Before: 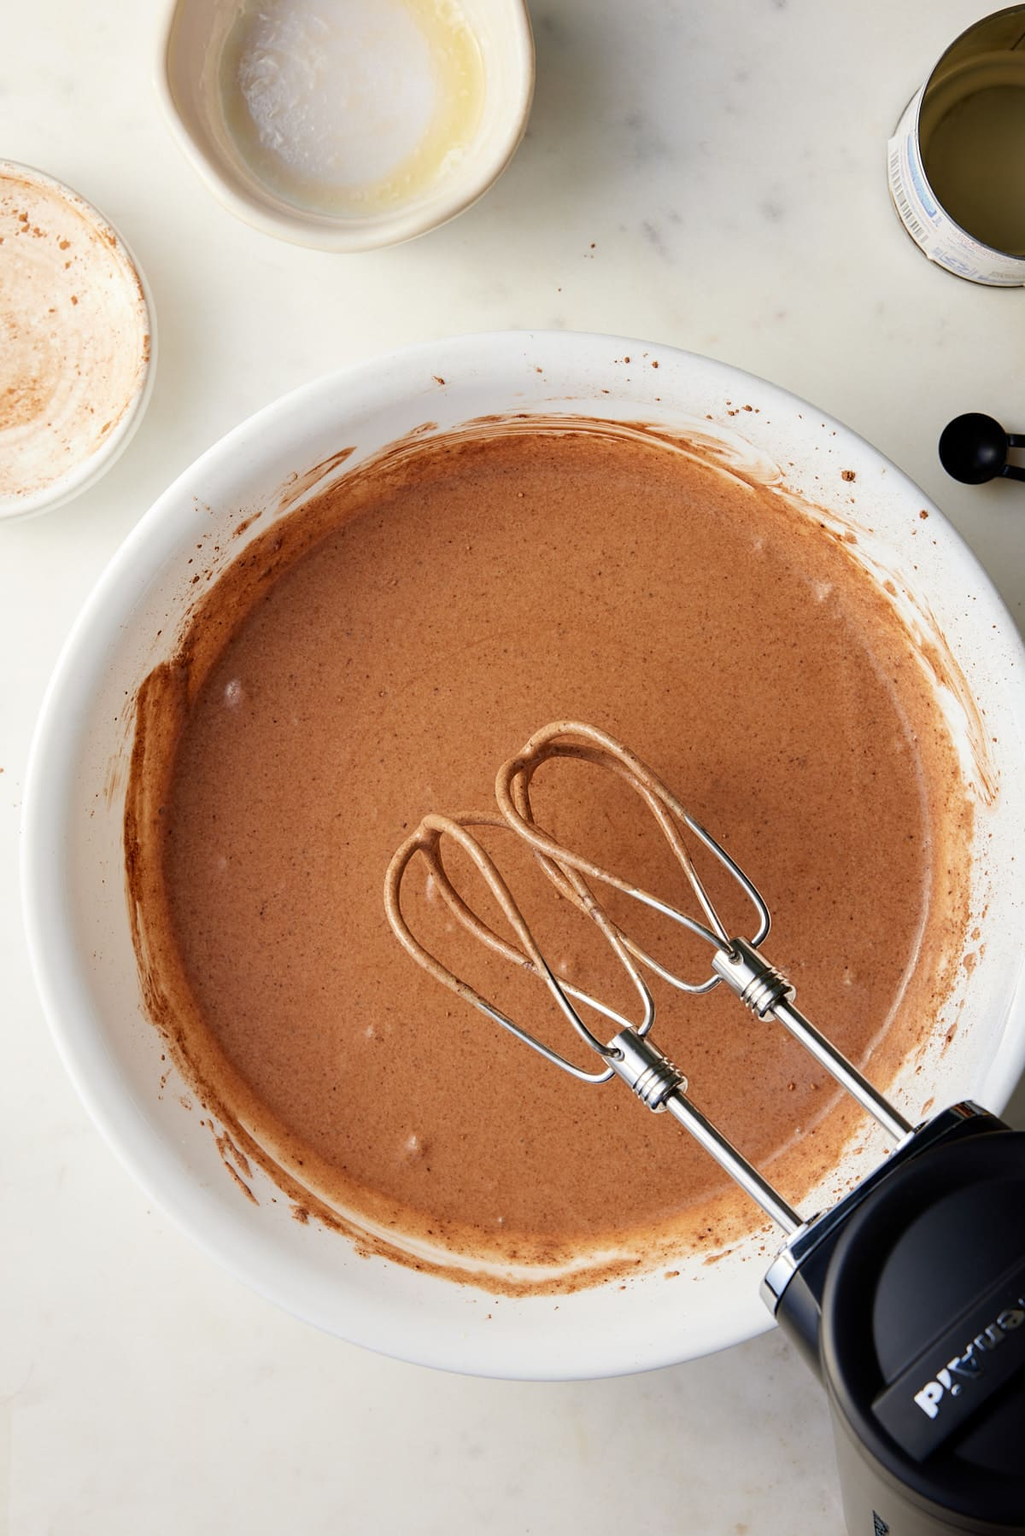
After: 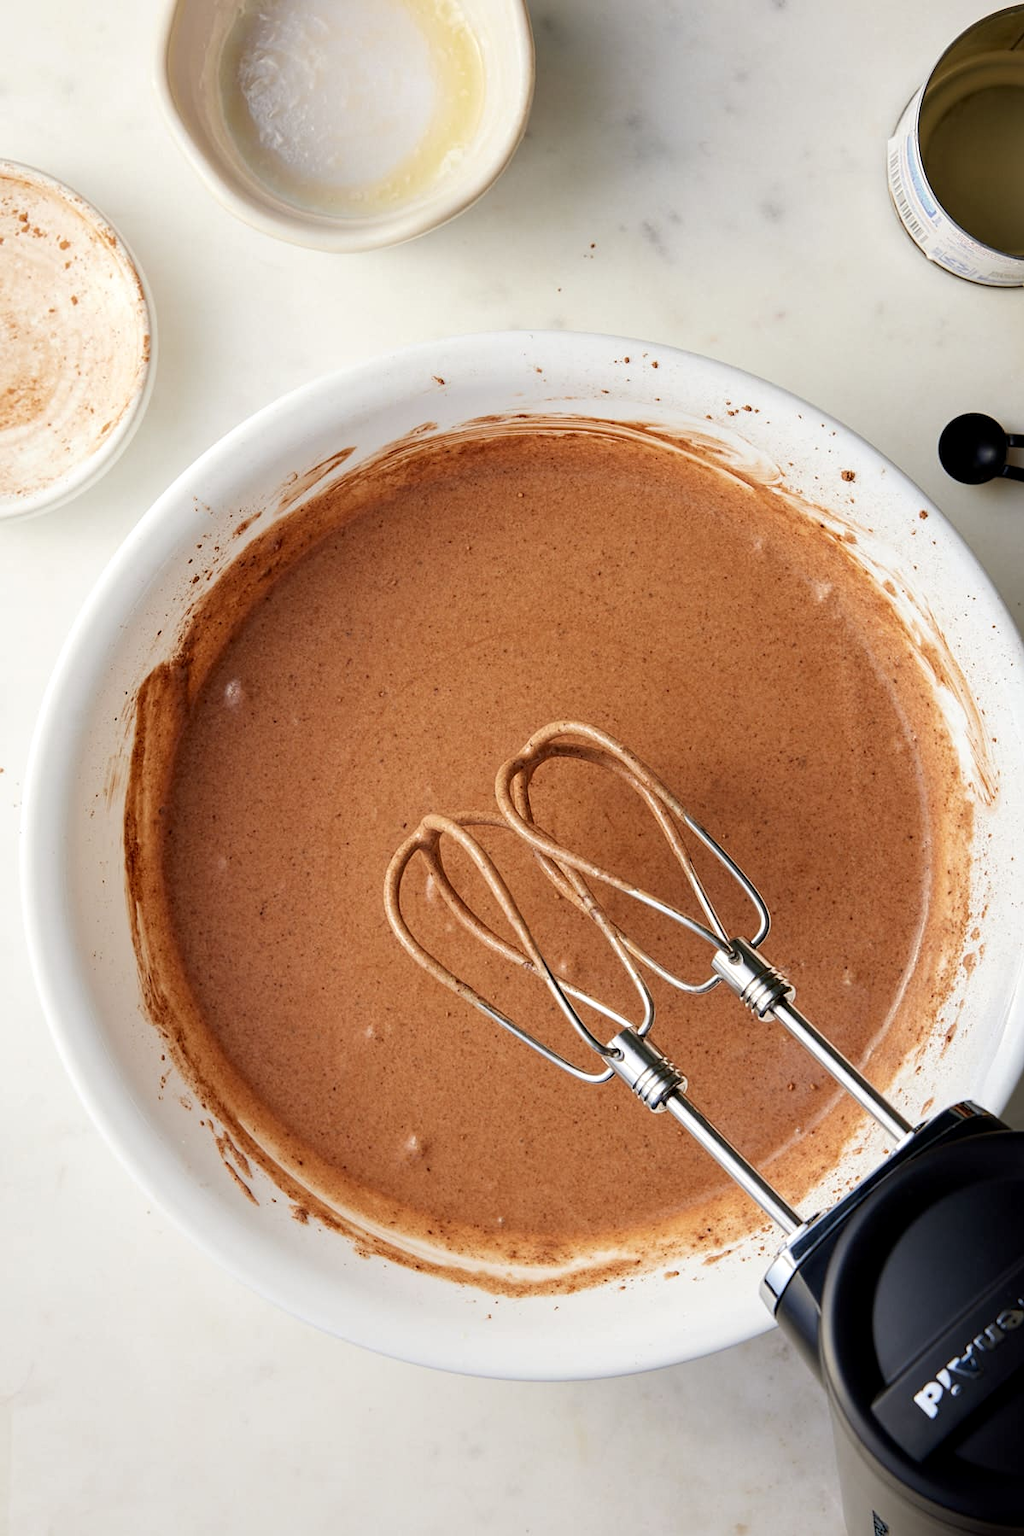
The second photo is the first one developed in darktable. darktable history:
local contrast: highlights 105%, shadows 99%, detail 120%, midtone range 0.2
